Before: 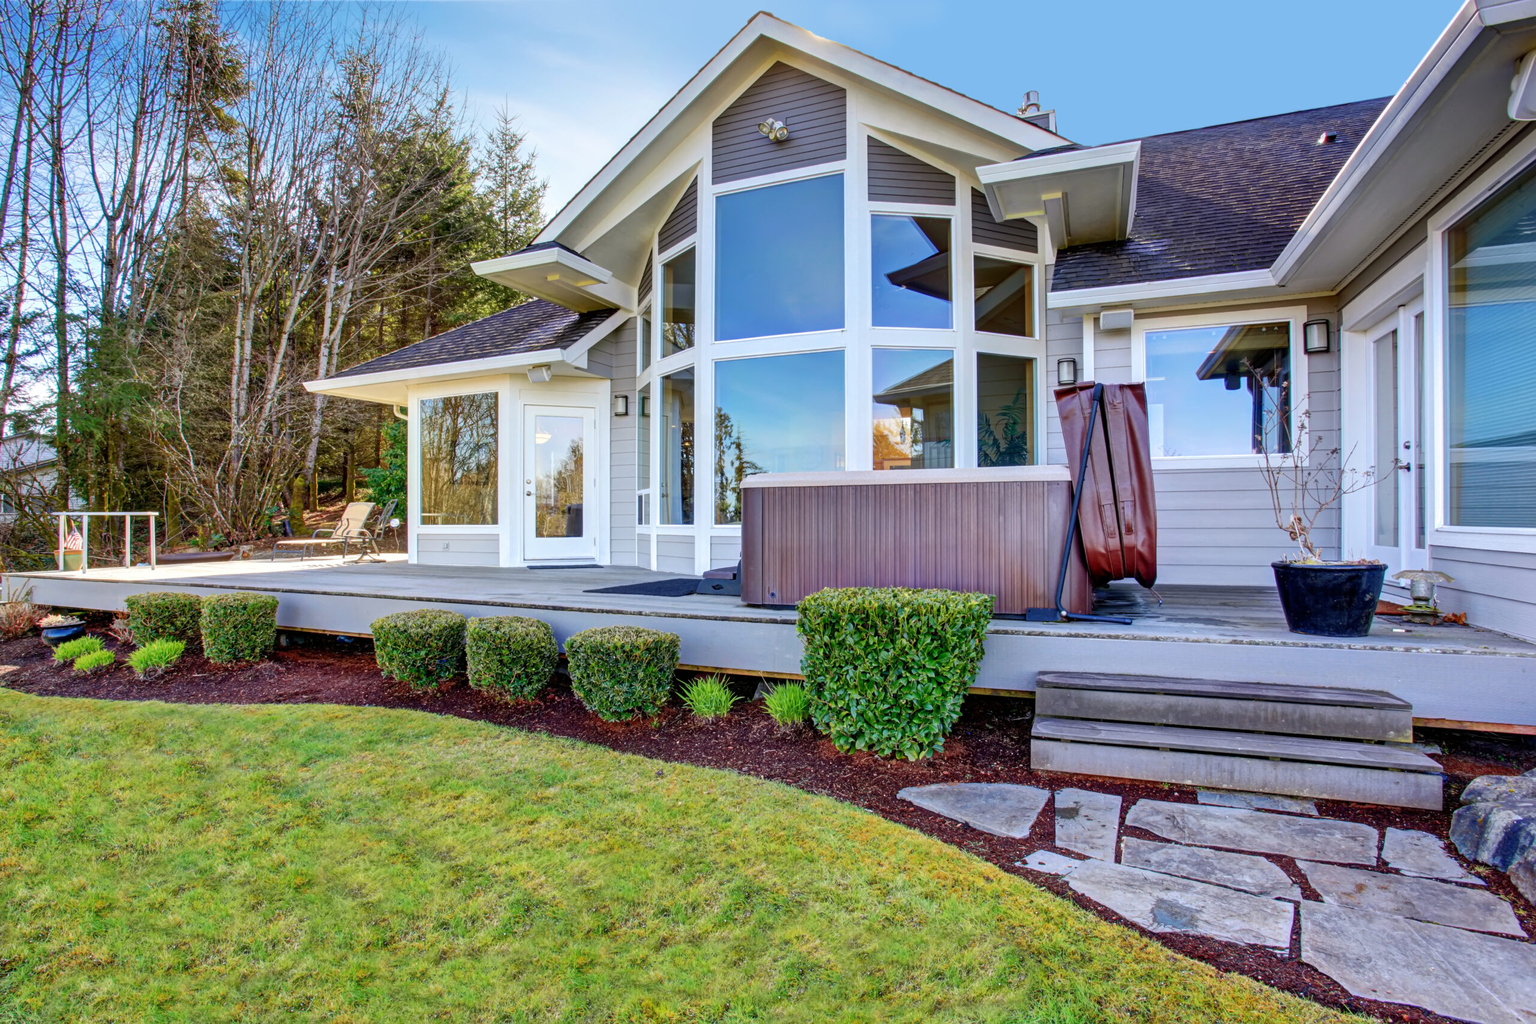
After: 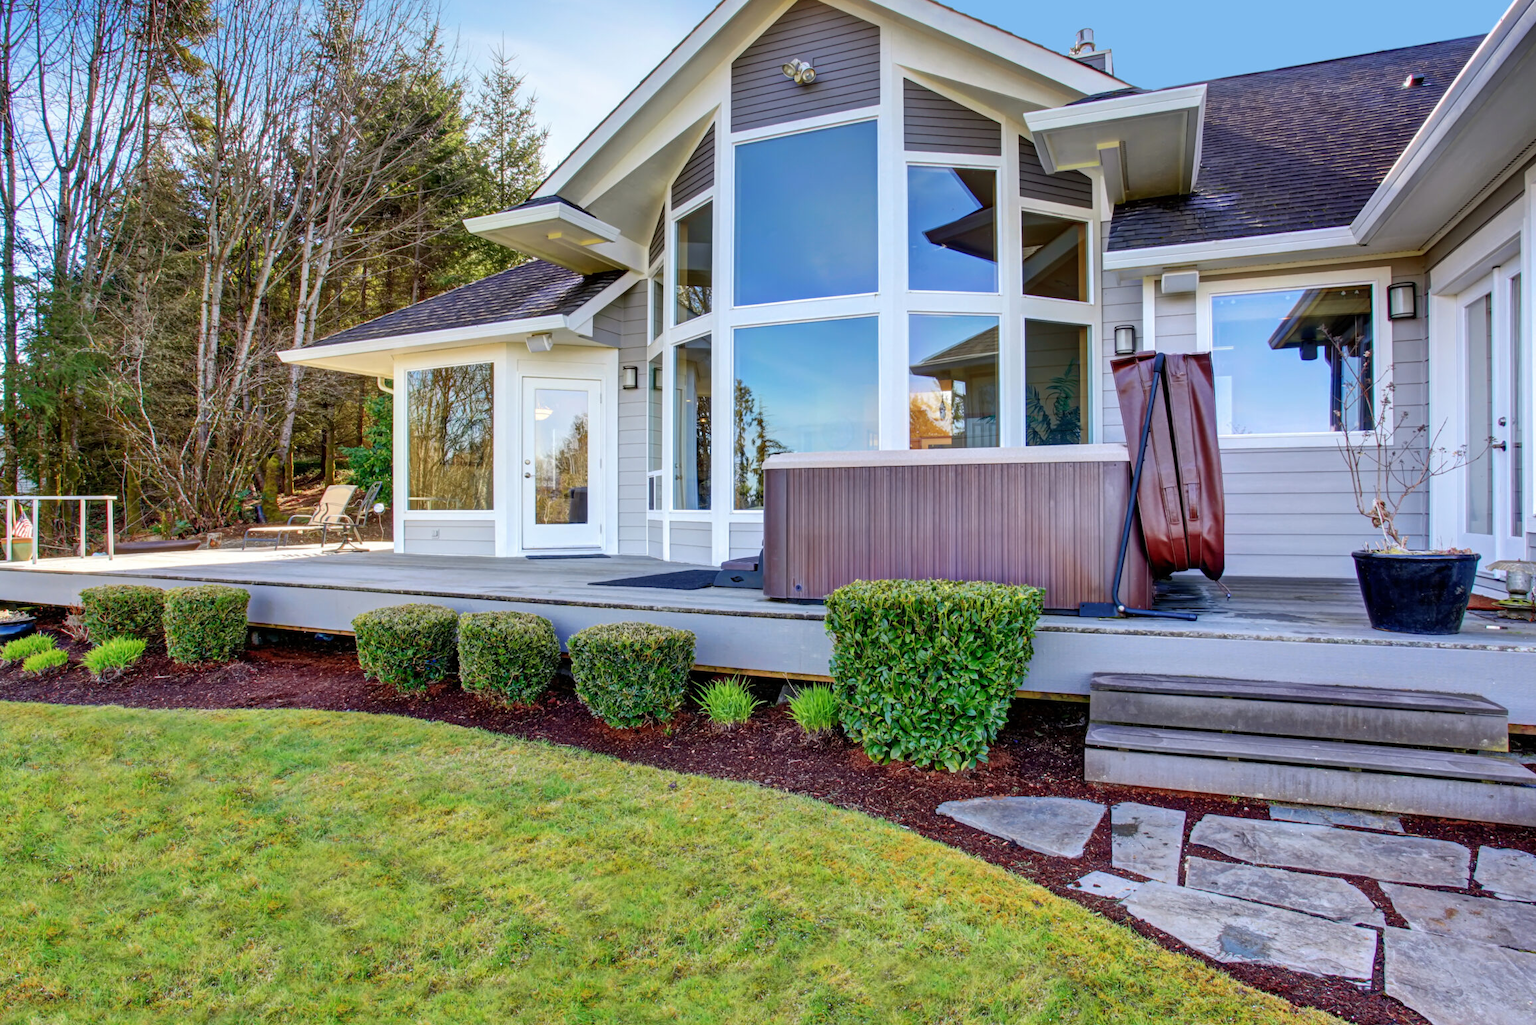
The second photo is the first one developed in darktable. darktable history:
crop: left 3.514%, top 6.443%, right 6.337%, bottom 3.308%
